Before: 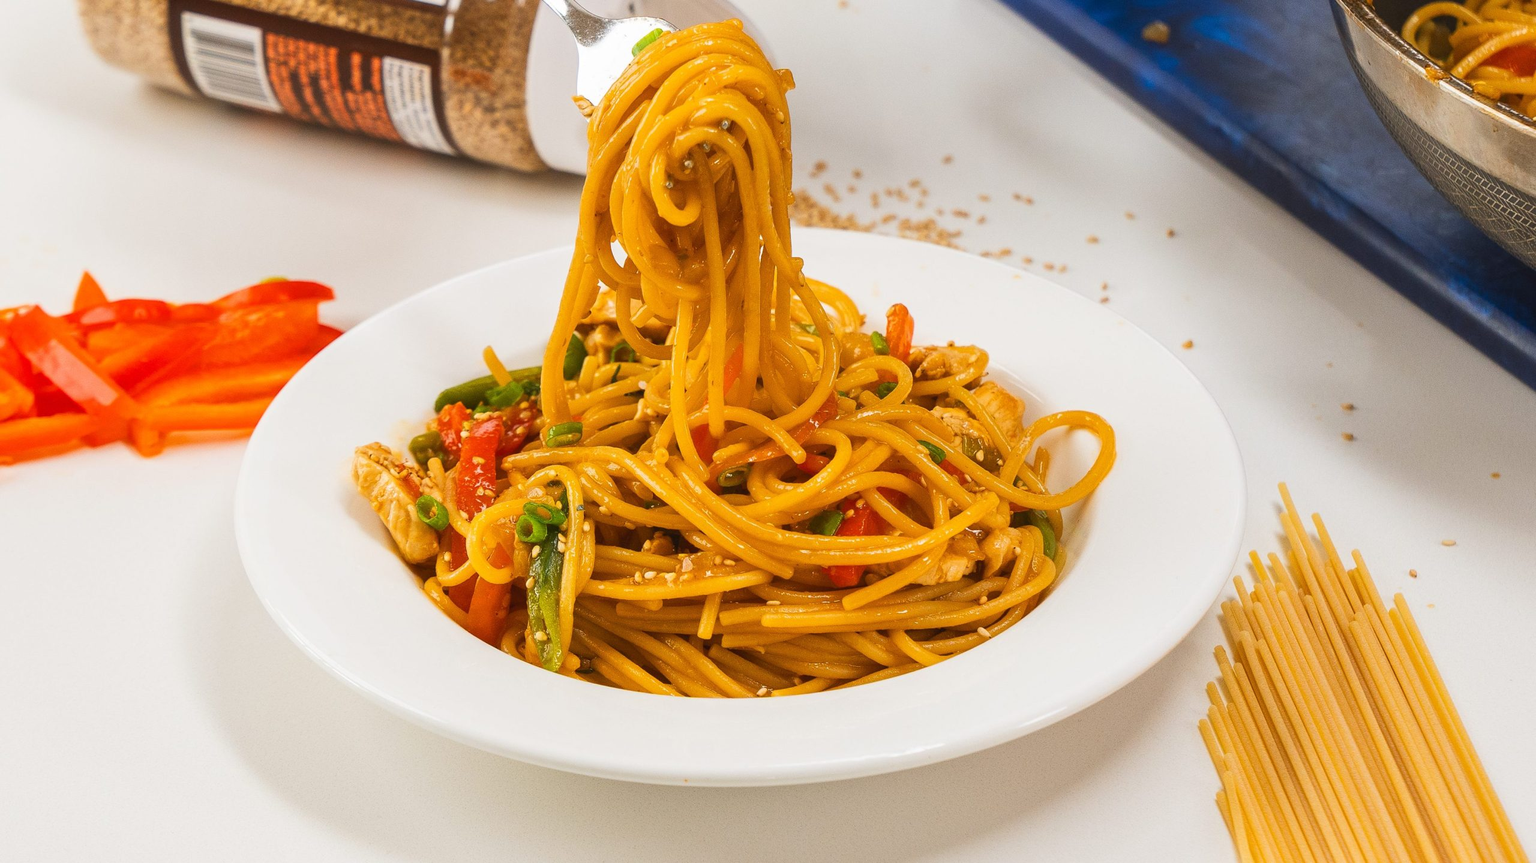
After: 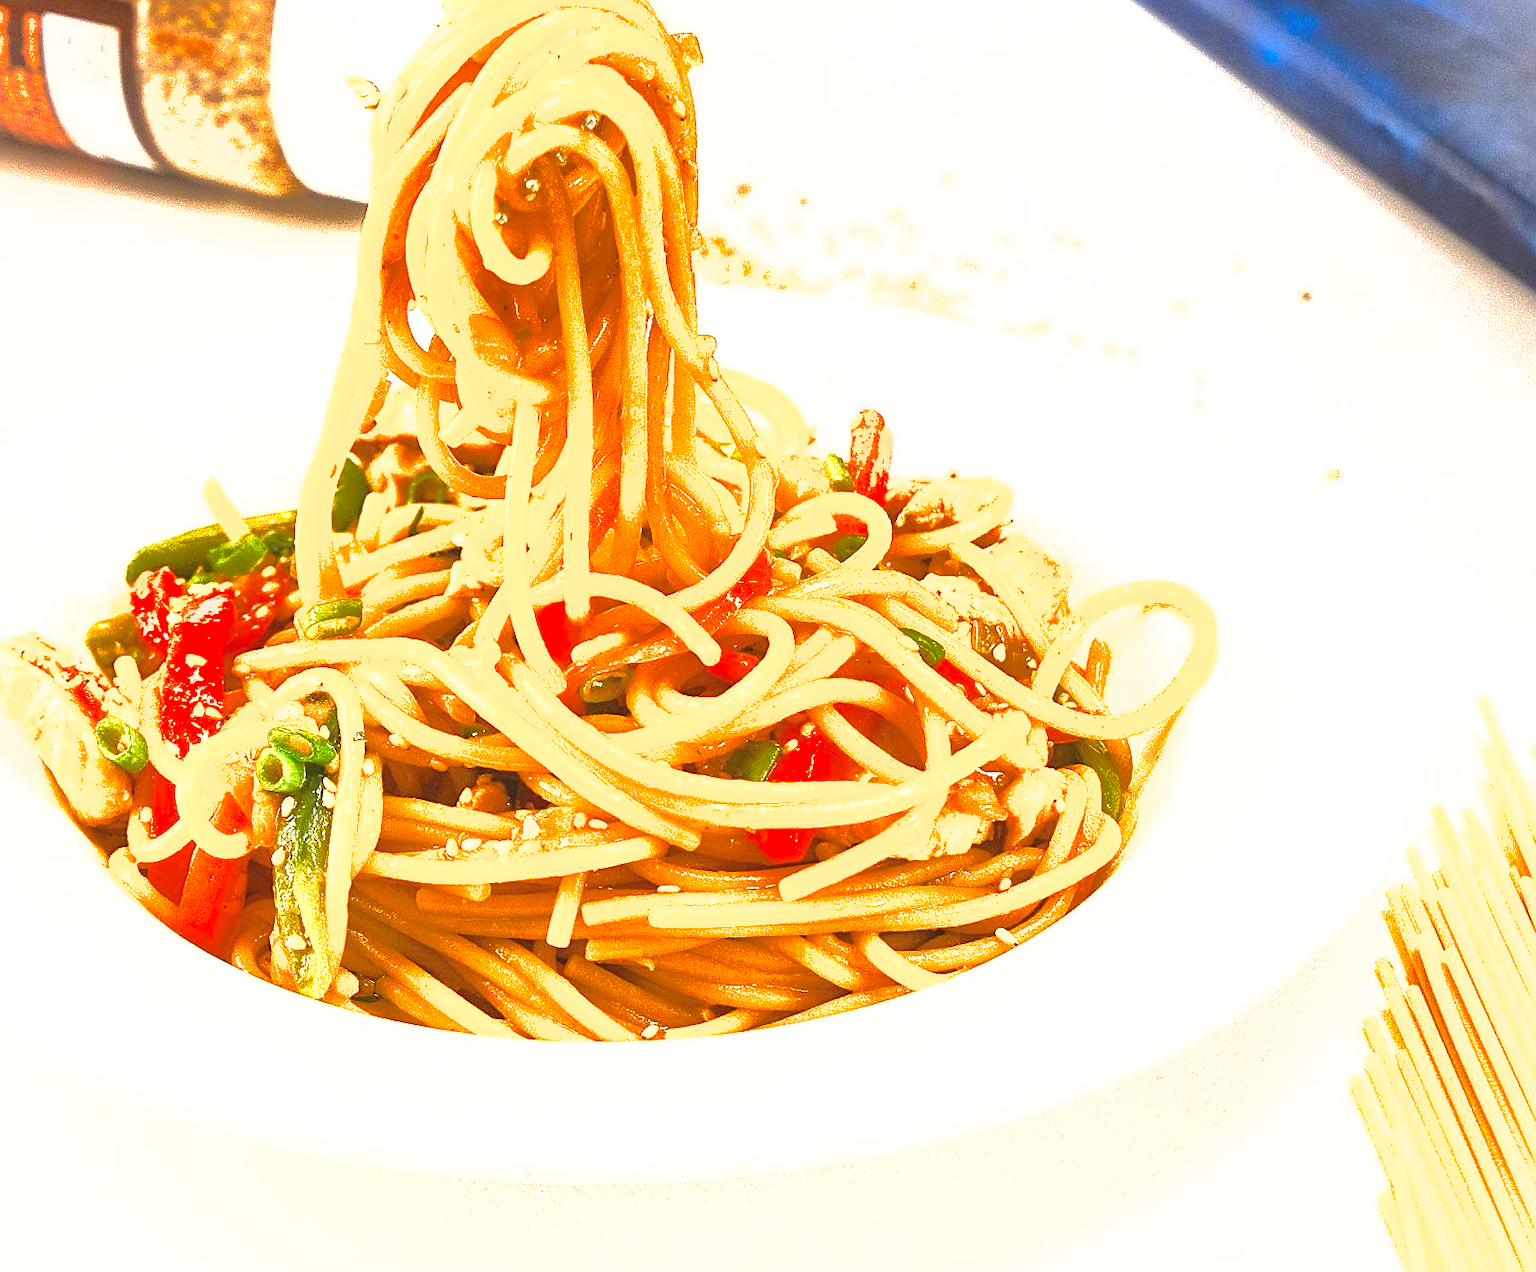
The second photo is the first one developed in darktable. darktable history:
crop and rotate: left 23.241%, top 5.642%, right 14.364%, bottom 2.362%
sharpen: on, module defaults
shadows and highlights: shadows 29.87
exposure: black level correction 0, exposure 1.74 EV, compensate highlight preservation false
